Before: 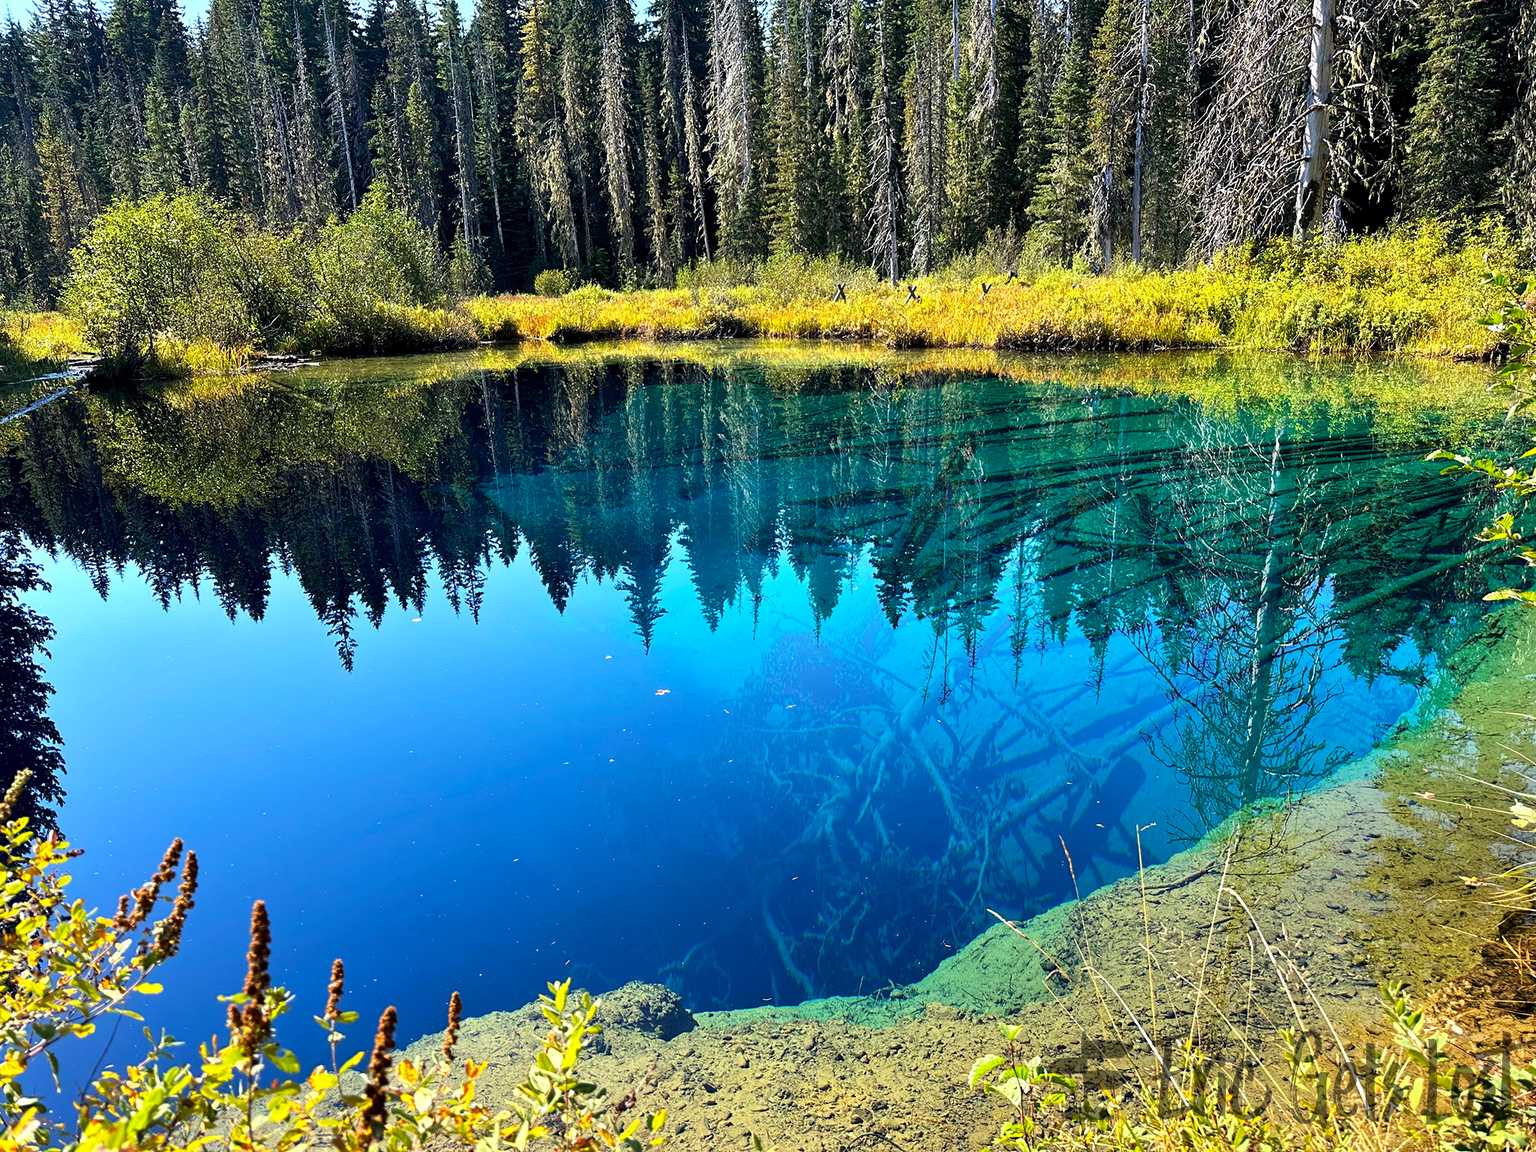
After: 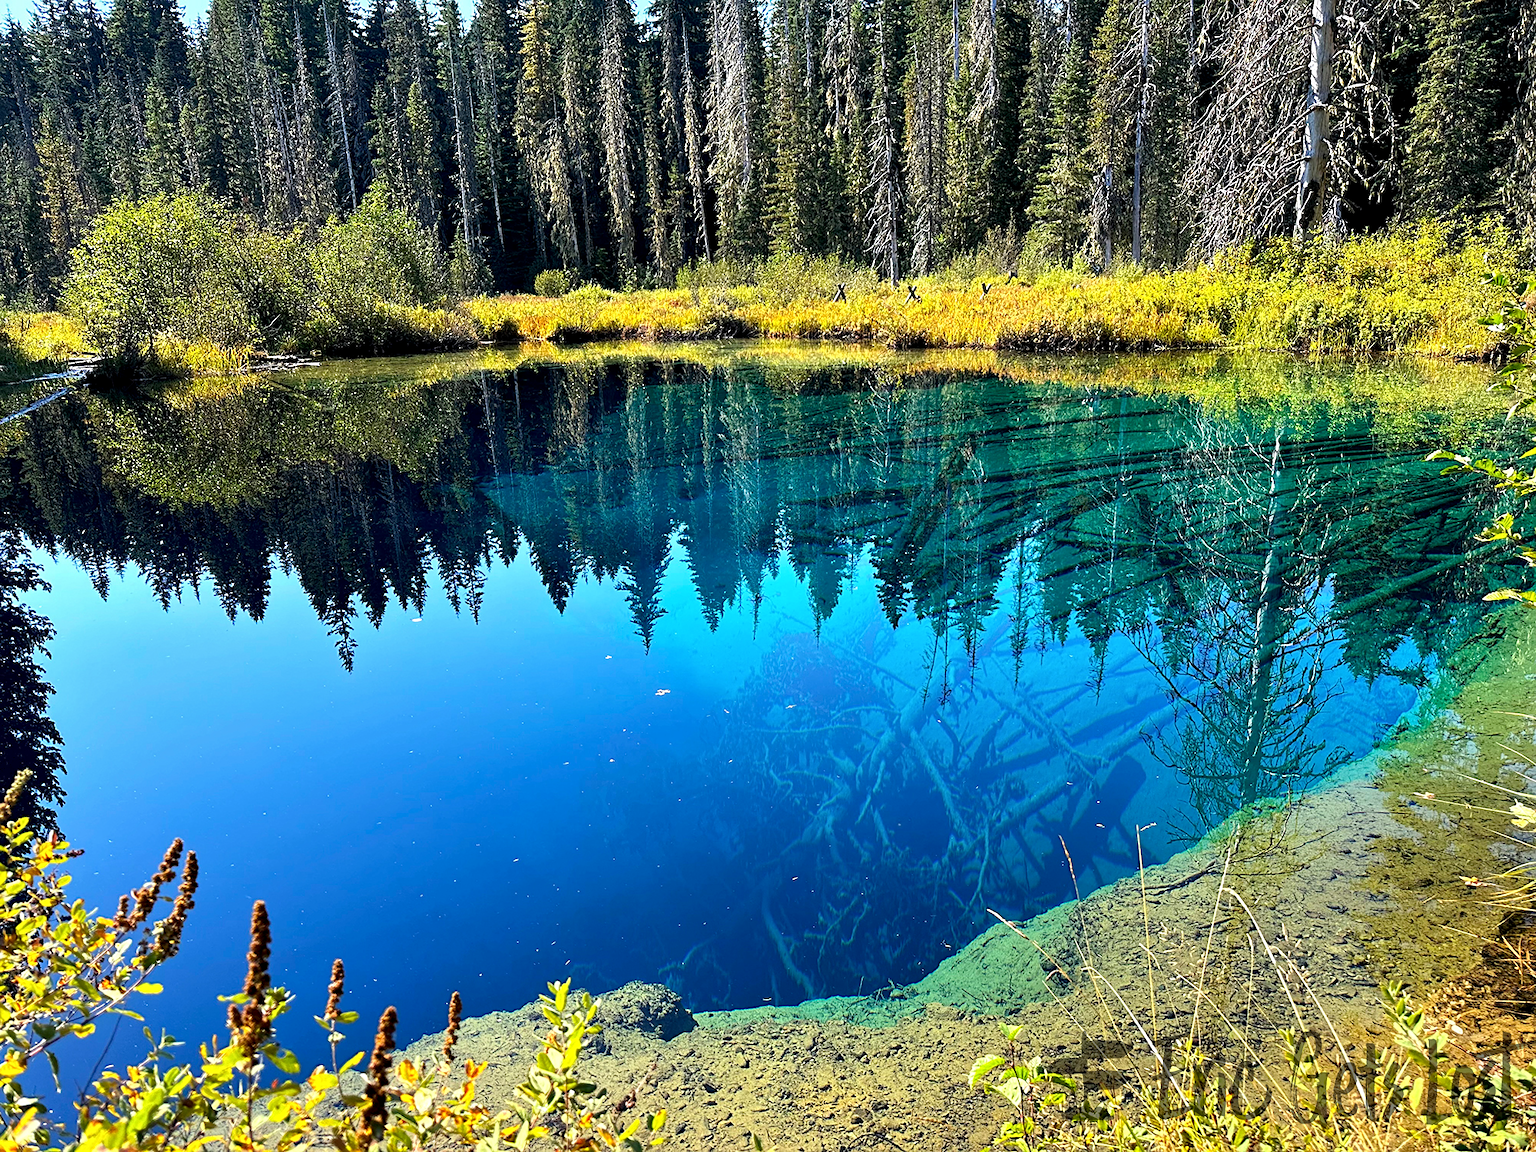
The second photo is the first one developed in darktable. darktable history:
contrast equalizer: y [[0.6 ×6], [0.55 ×6], [0 ×6], [0 ×6], [0 ×6]], mix 0.147
exposure: exposure -0.043 EV, compensate highlight preservation false
sharpen: amount 0.205
